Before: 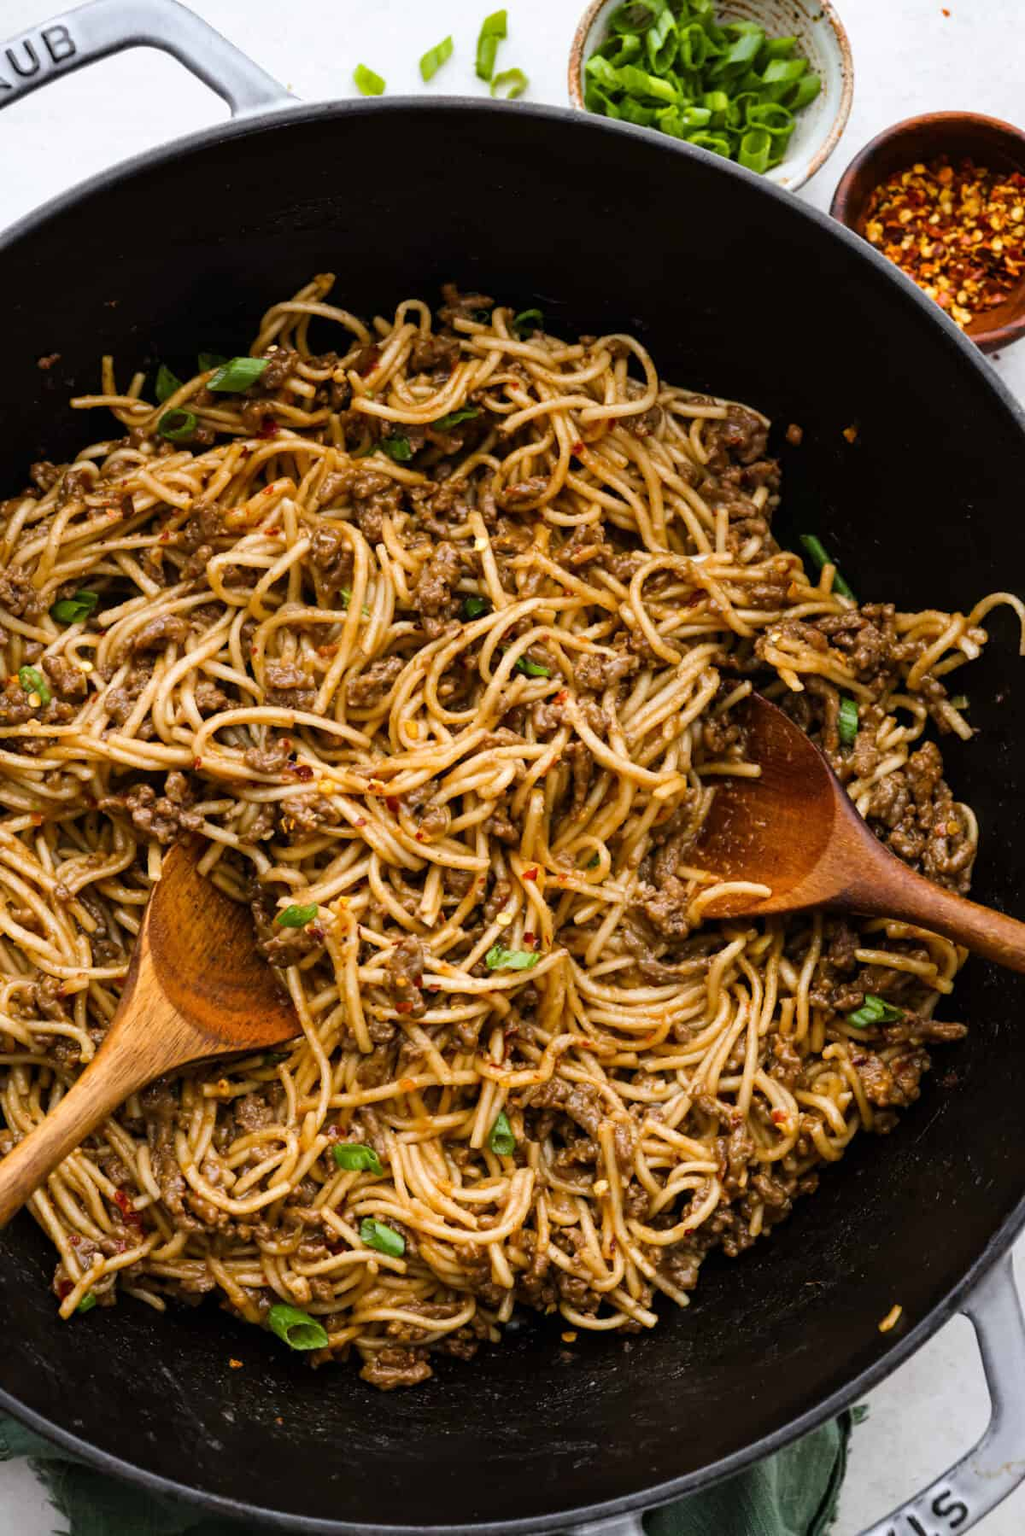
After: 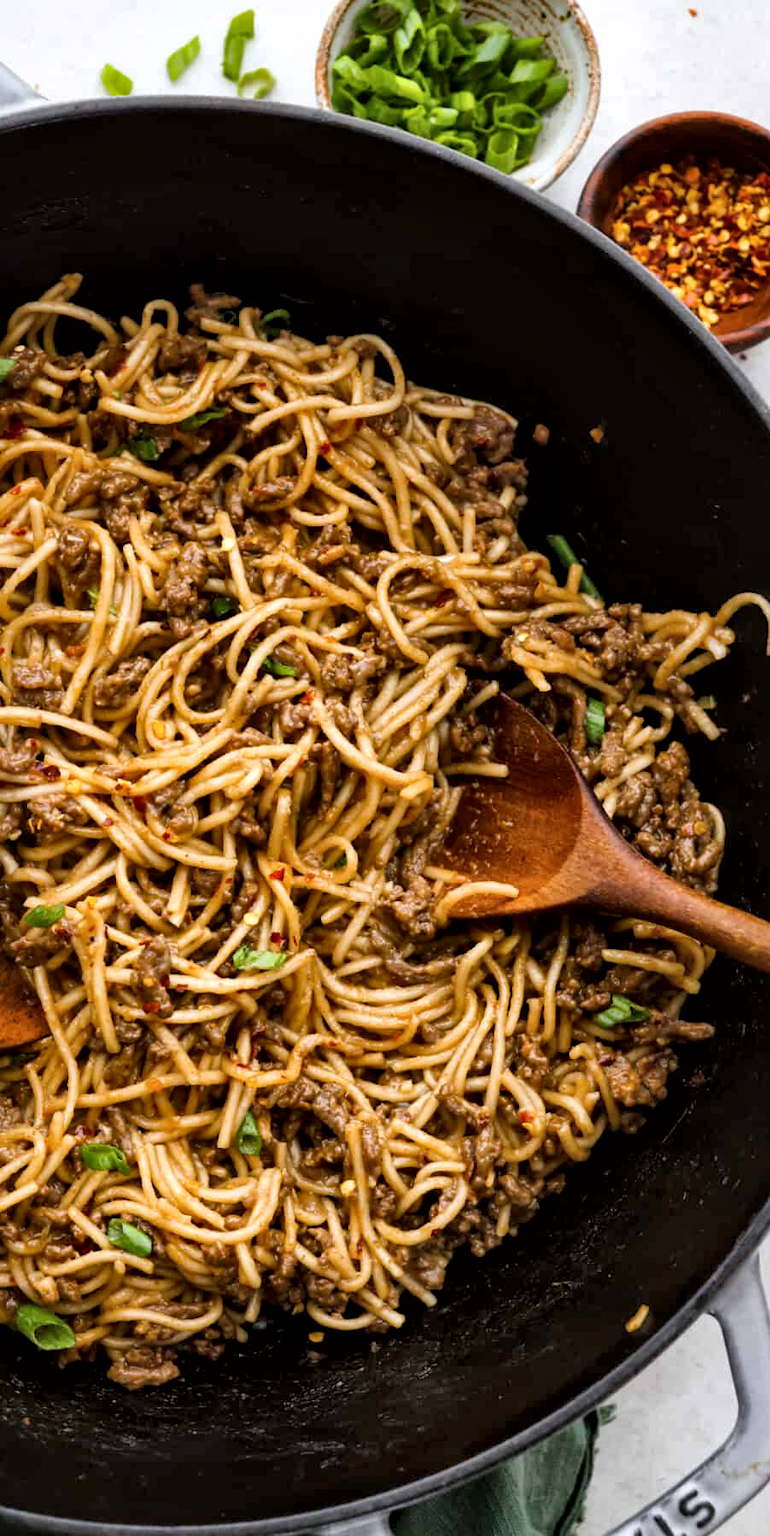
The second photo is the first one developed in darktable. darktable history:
local contrast: mode bilateral grid, contrast 20, coarseness 51, detail 171%, midtone range 0.2
crop and rotate: left 24.712%
